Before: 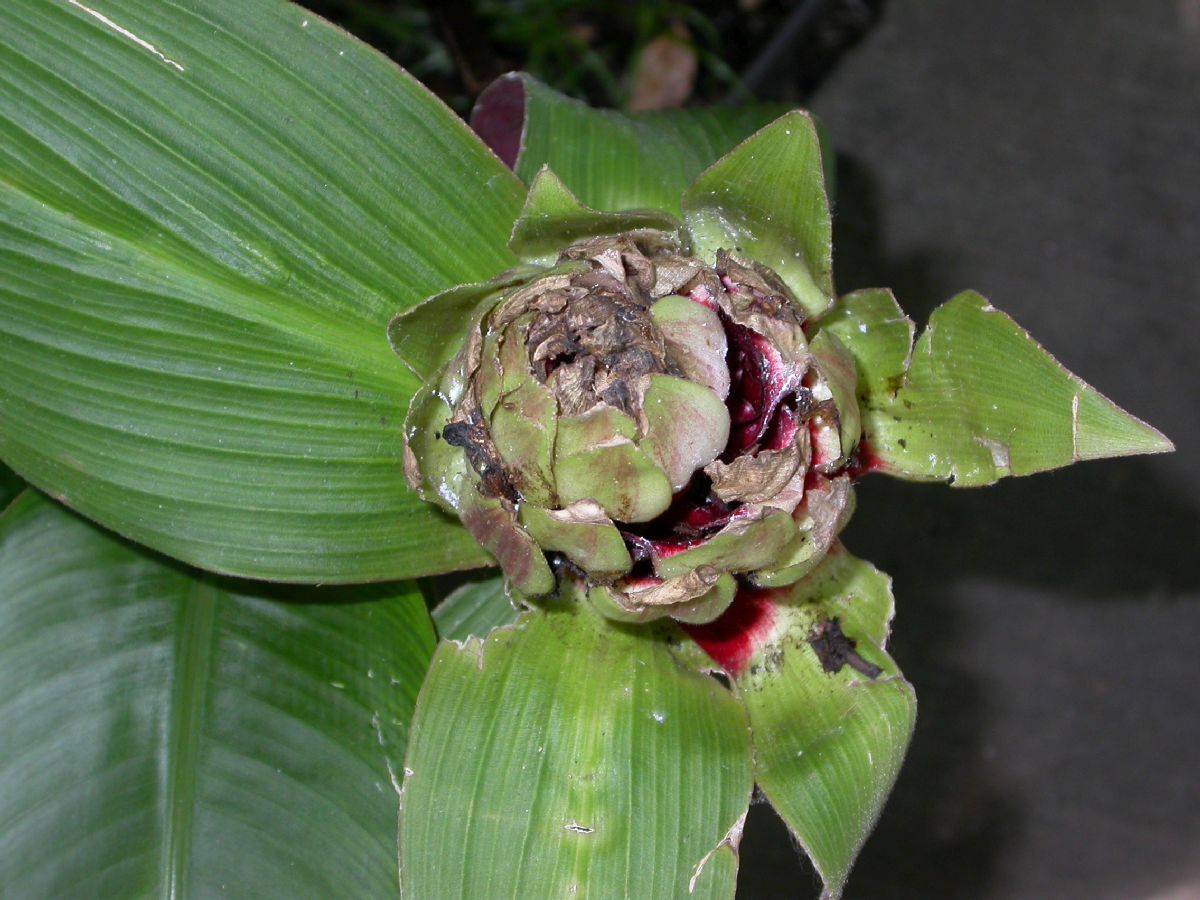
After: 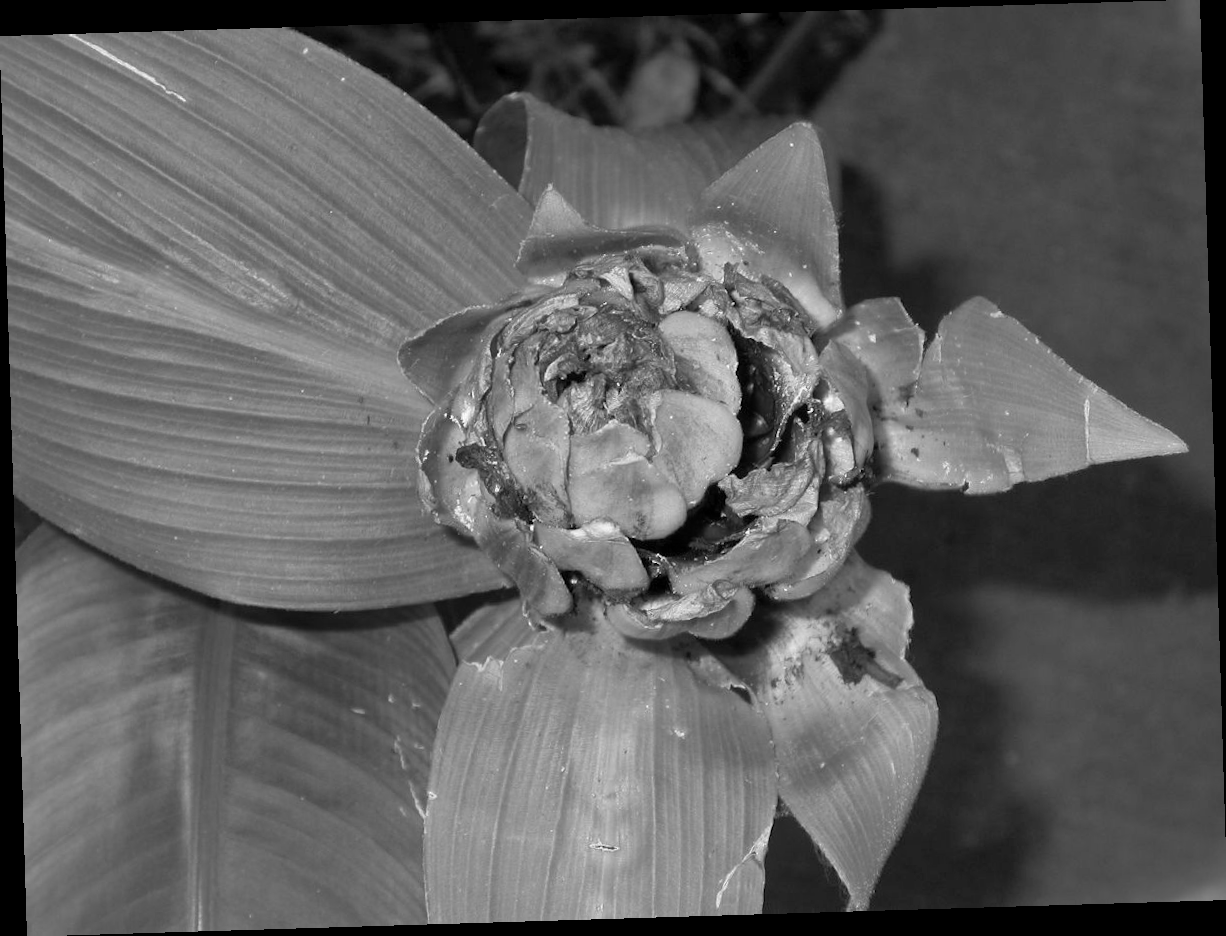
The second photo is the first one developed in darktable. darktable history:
monochrome: a -6.99, b 35.61, size 1.4
shadows and highlights: on, module defaults
rotate and perspective: rotation -1.75°, automatic cropping off
